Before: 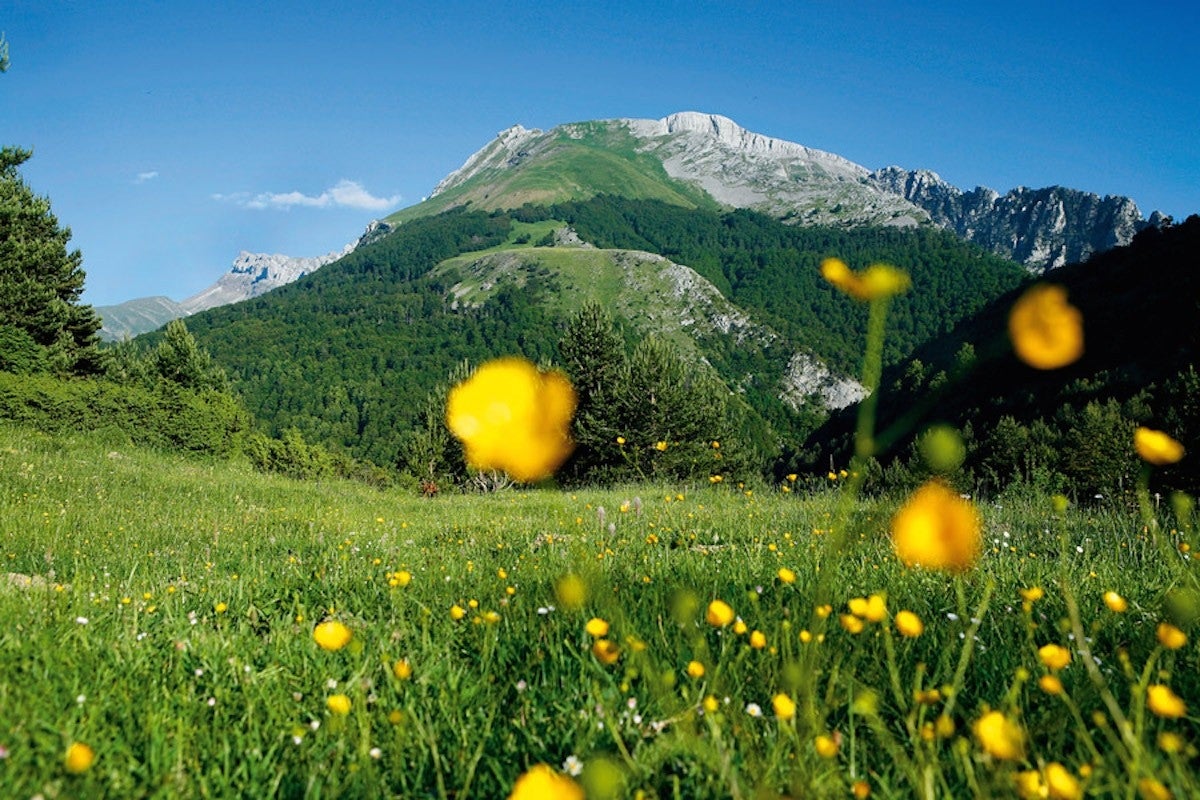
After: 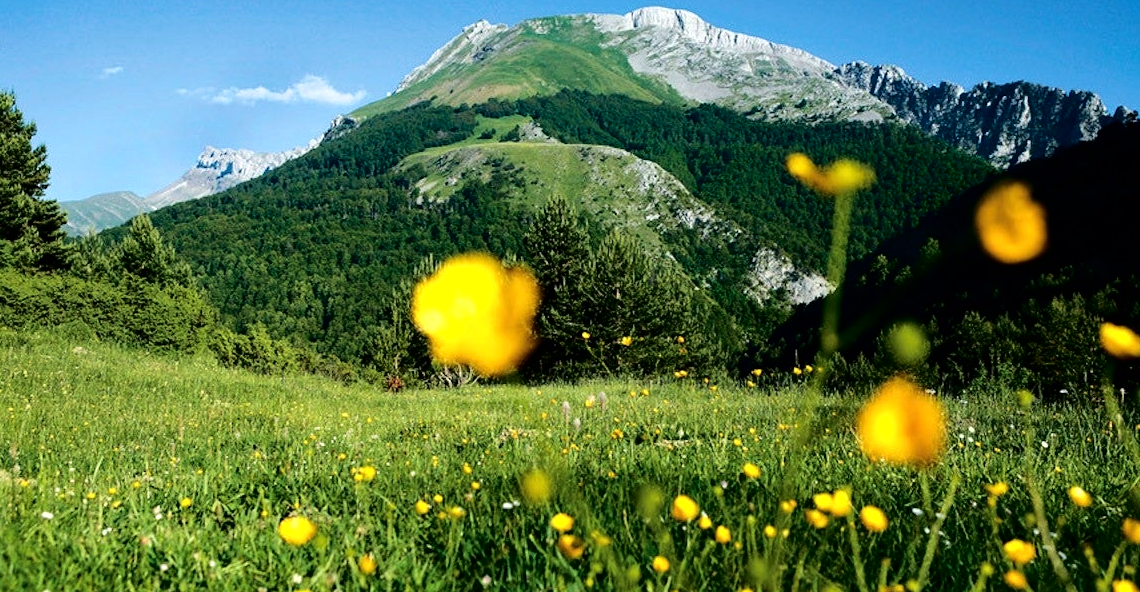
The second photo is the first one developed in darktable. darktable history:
crop and rotate: left 2.991%, top 13.302%, right 1.981%, bottom 12.636%
fill light: exposure -2 EV, width 8.6
tone equalizer: -8 EV -0.417 EV, -7 EV -0.389 EV, -6 EV -0.333 EV, -5 EV -0.222 EV, -3 EV 0.222 EV, -2 EV 0.333 EV, -1 EV 0.389 EV, +0 EV 0.417 EV, edges refinement/feathering 500, mask exposure compensation -1.57 EV, preserve details no
velvia: on, module defaults
